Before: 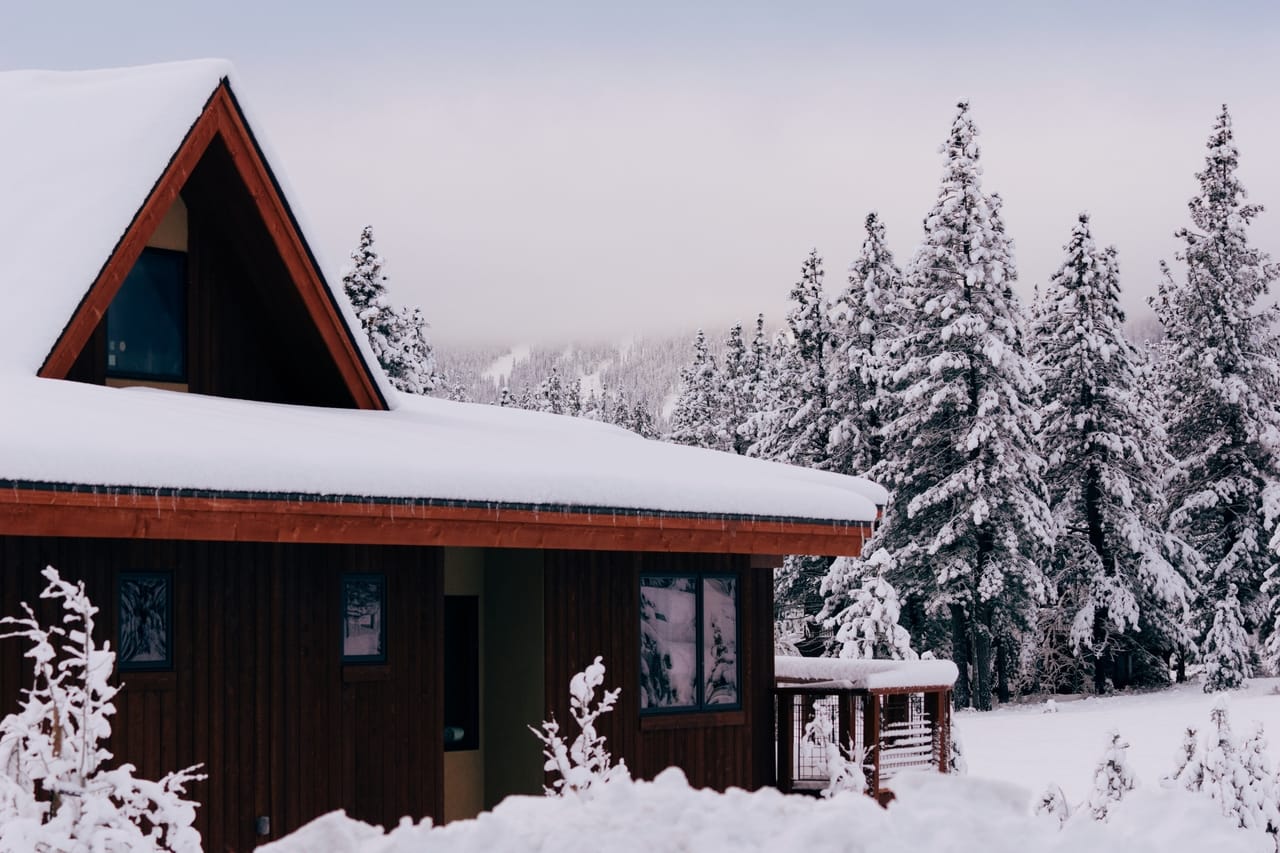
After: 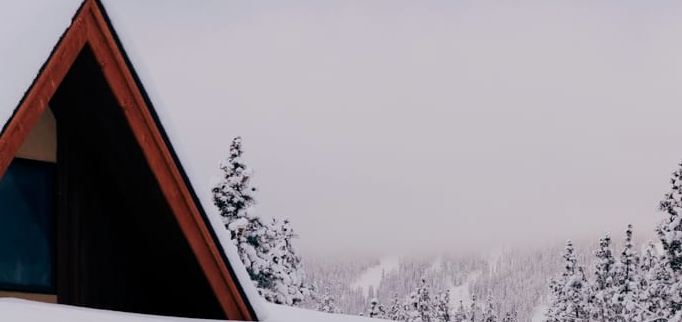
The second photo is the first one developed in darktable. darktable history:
crop: left 10.25%, top 10.55%, right 36.416%, bottom 51.648%
filmic rgb: black relative exposure -15.08 EV, white relative exposure 3 EV, target black luminance 0%, hardness 9.24, latitude 98.17%, contrast 0.916, shadows ↔ highlights balance 0.751%, preserve chrominance RGB euclidean norm, color science v5 (2021), contrast in shadows safe, contrast in highlights safe
